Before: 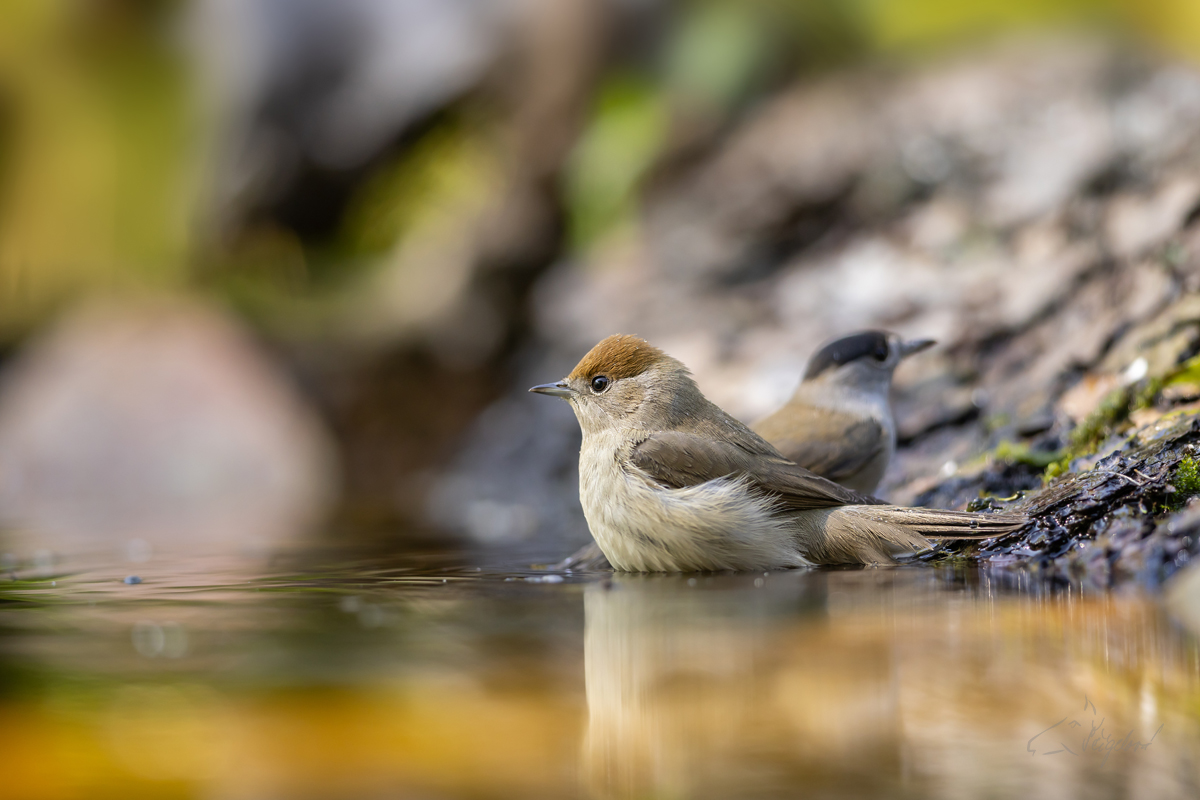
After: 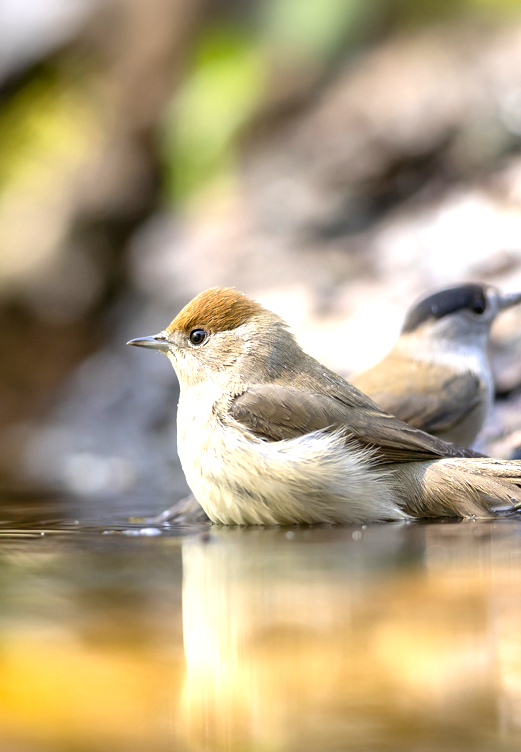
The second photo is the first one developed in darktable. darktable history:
crop: left 33.531%, top 5.977%, right 23.045%
exposure: black level correction 0.001, exposure 1 EV, compensate highlight preservation false
